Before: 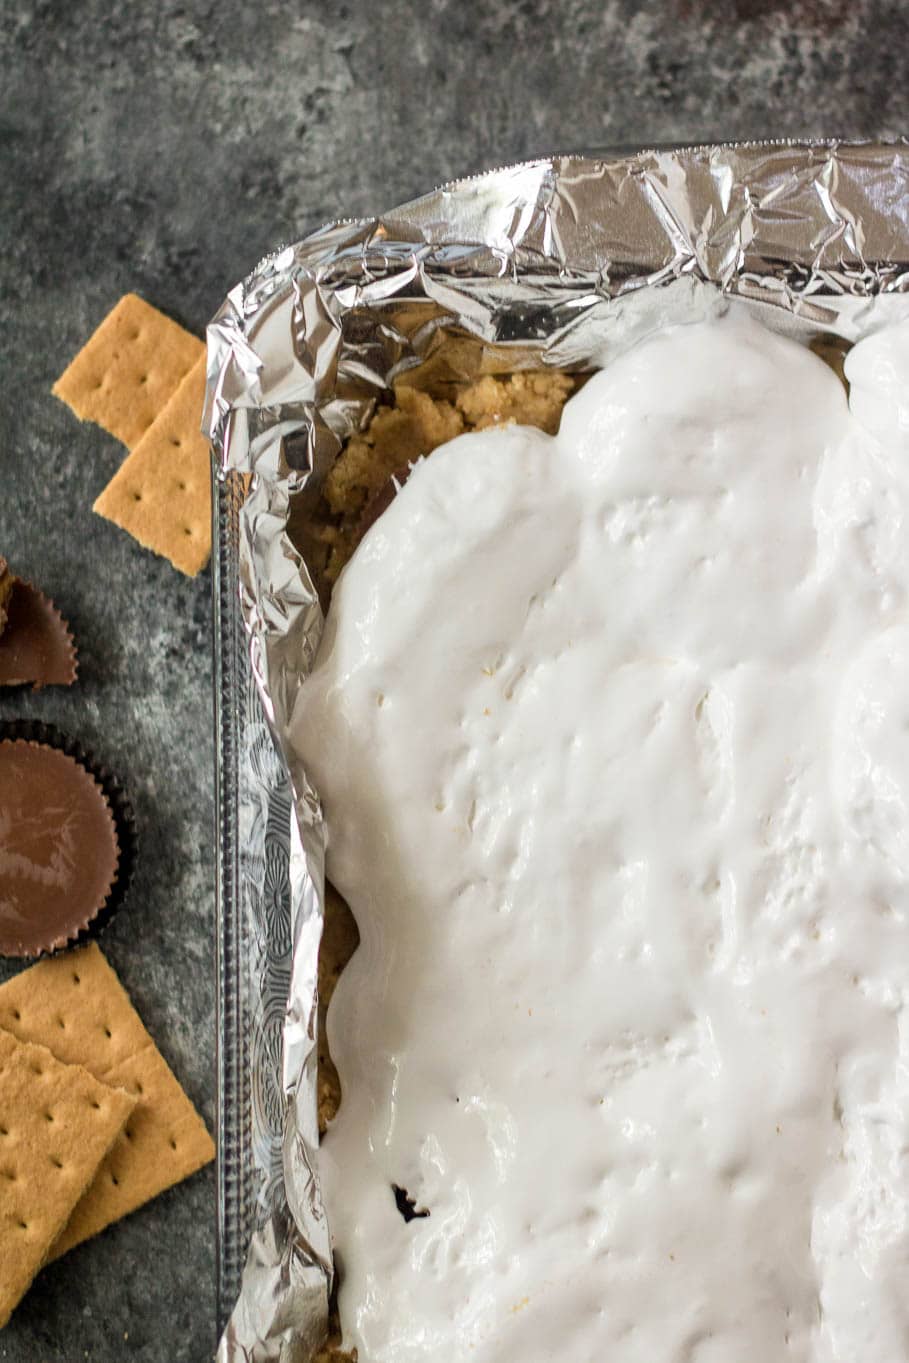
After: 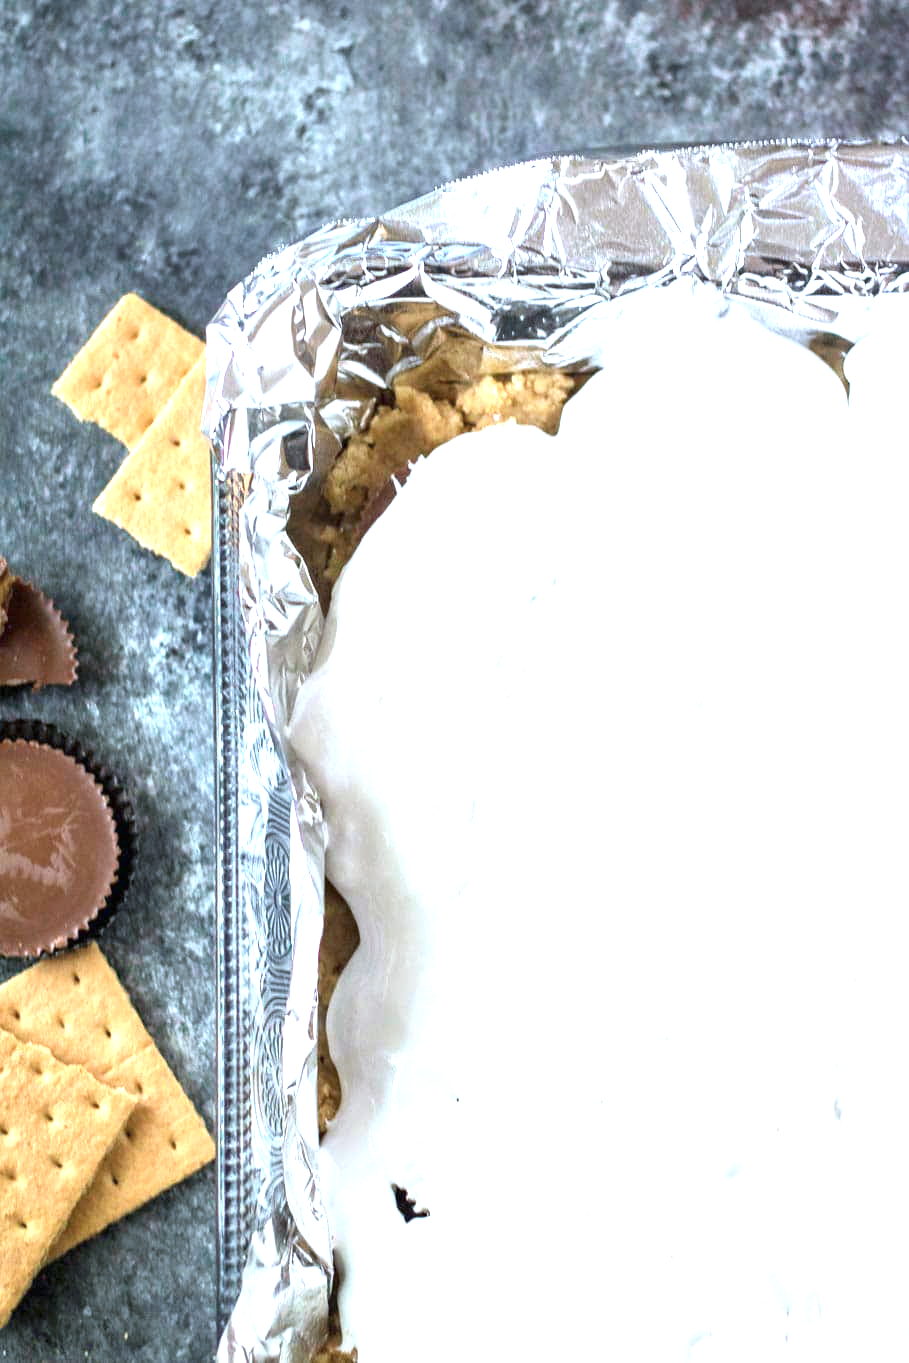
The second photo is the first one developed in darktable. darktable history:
color calibration: illuminant custom, x 0.389, y 0.387, temperature 3814.4 K
exposure: black level correction 0, exposure 1.449 EV, compensate exposure bias true, compensate highlight preservation false
